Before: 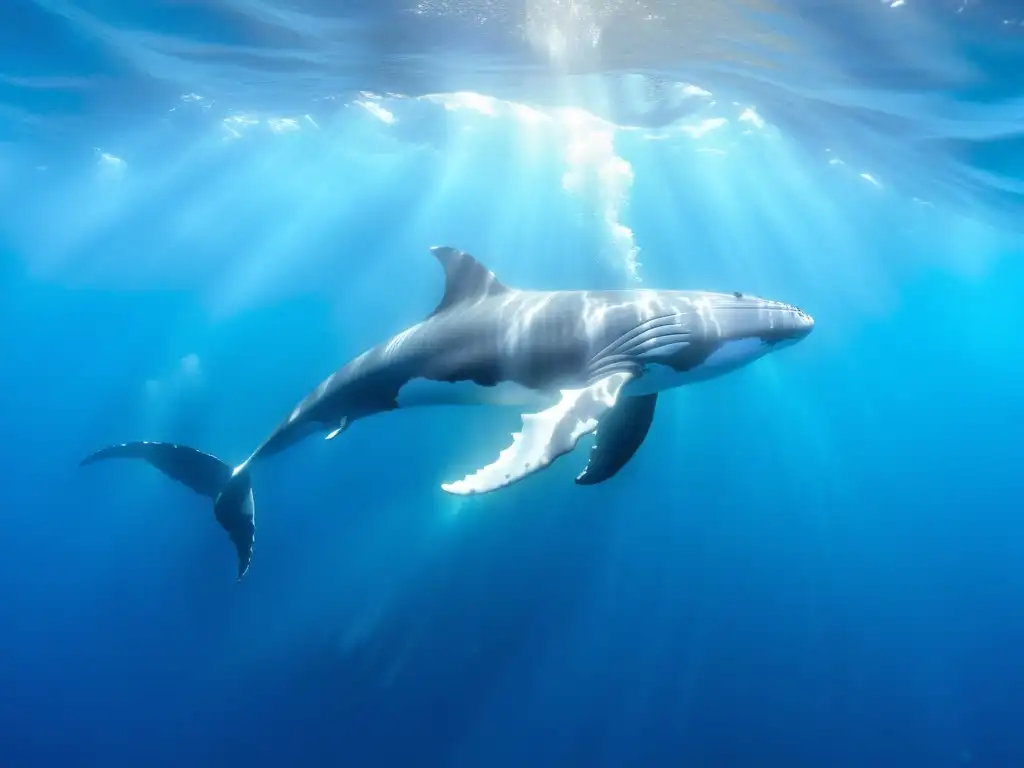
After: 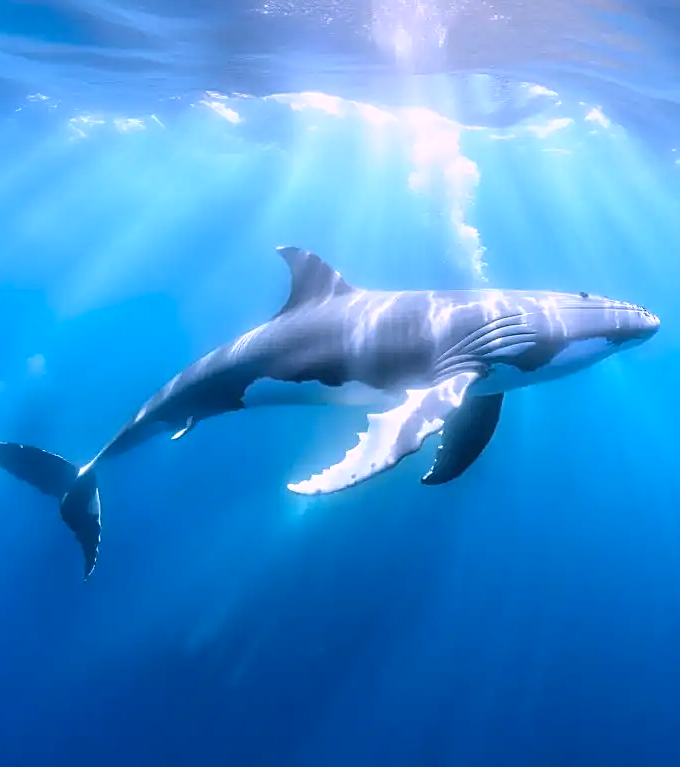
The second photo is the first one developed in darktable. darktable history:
sharpen: on, module defaults
color correction: highlights a* 15.15, highlights b* -25.84
crop and rotate: left 15.056%, right 18.507%
